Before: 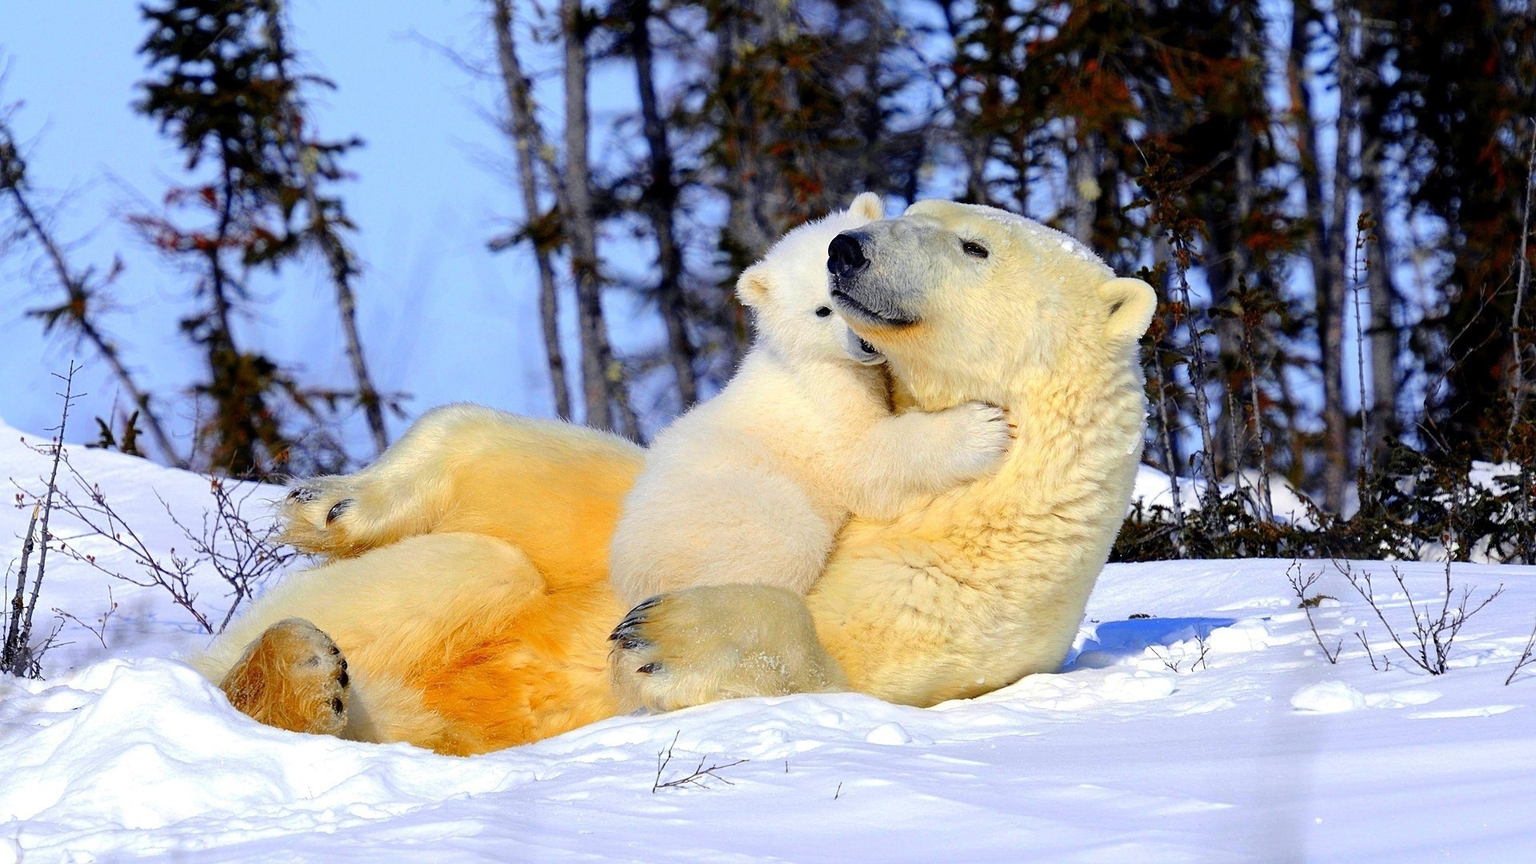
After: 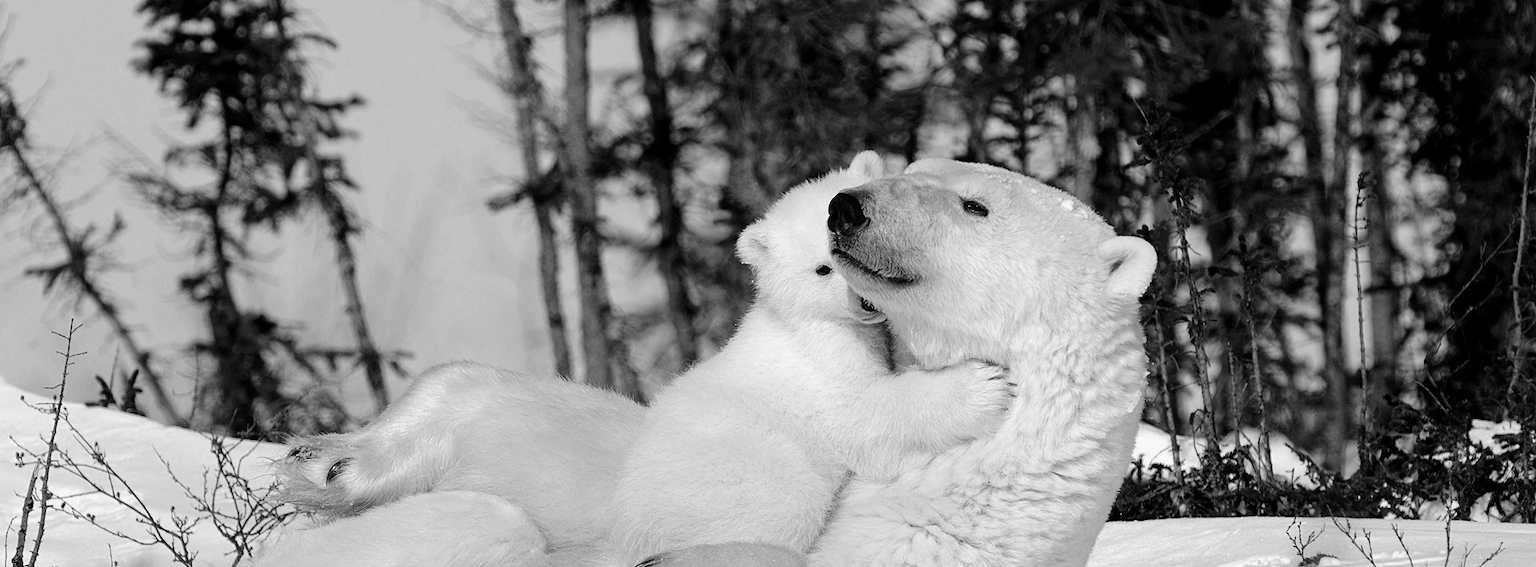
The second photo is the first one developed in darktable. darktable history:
crop and rotate: top 4.848%, bottom 29.503%
monochrome: a 32, b 64, size 2.3
